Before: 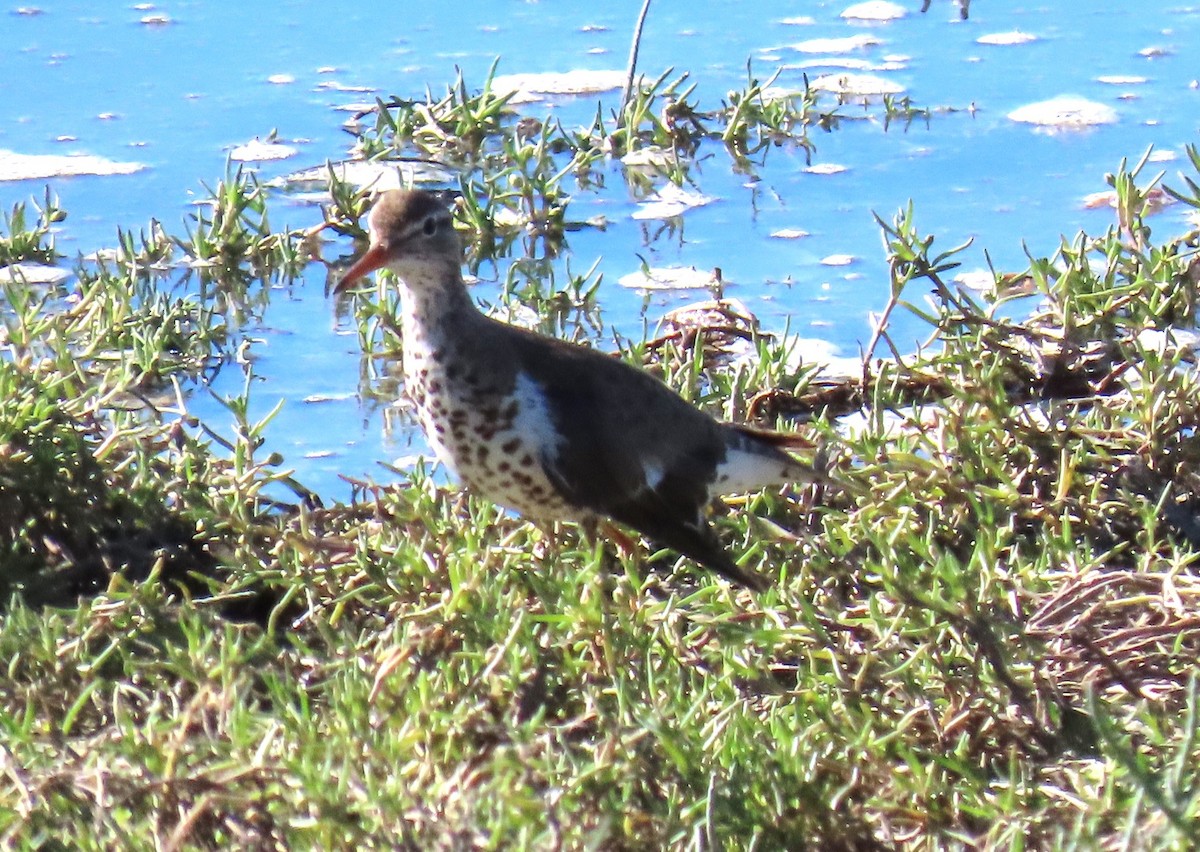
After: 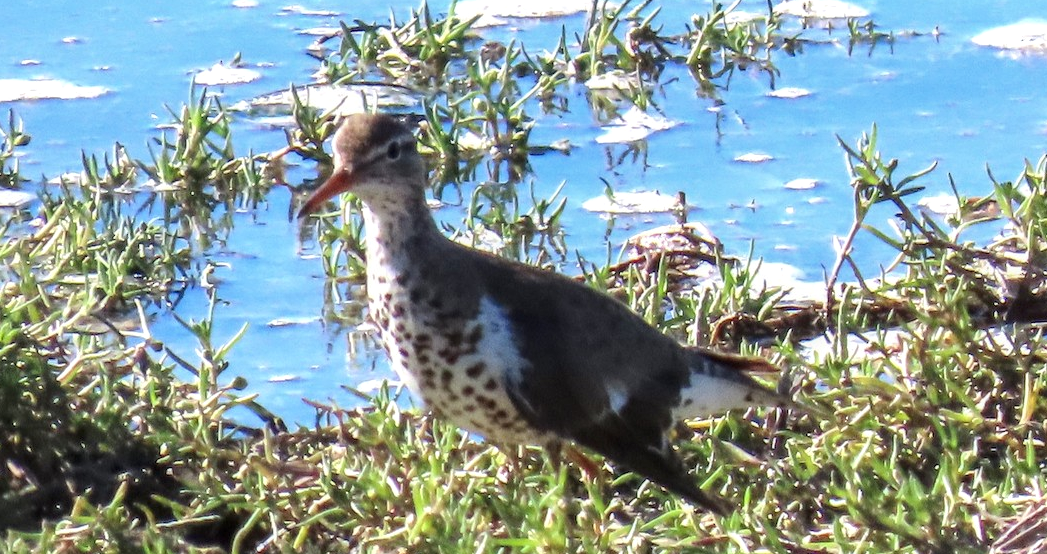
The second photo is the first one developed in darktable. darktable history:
crop: left 3.072%, top 8.931%, right 9.635%, bottom 25.974%
local contrast: on, module defaults
